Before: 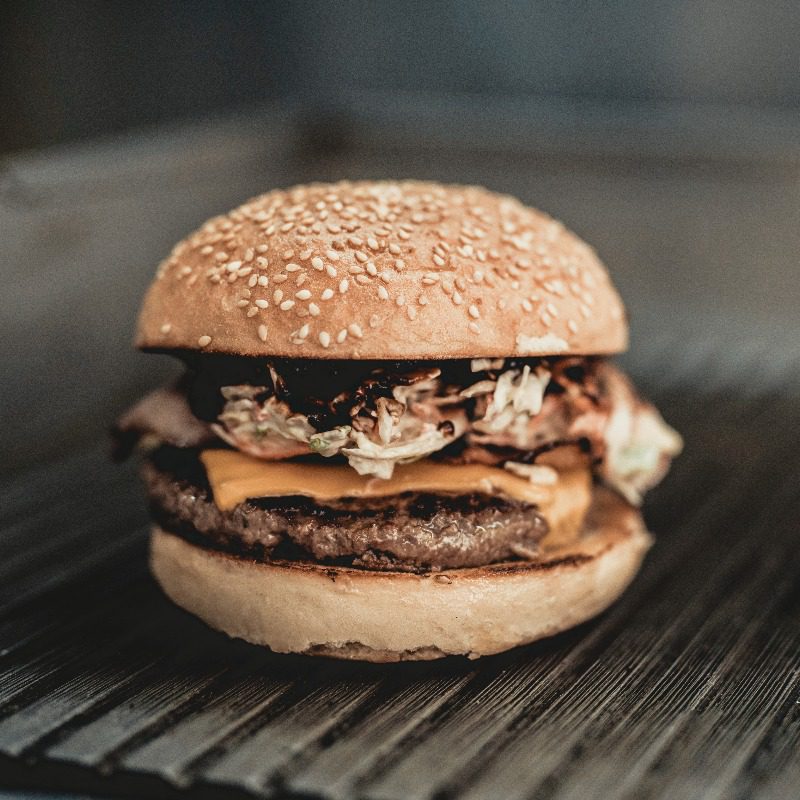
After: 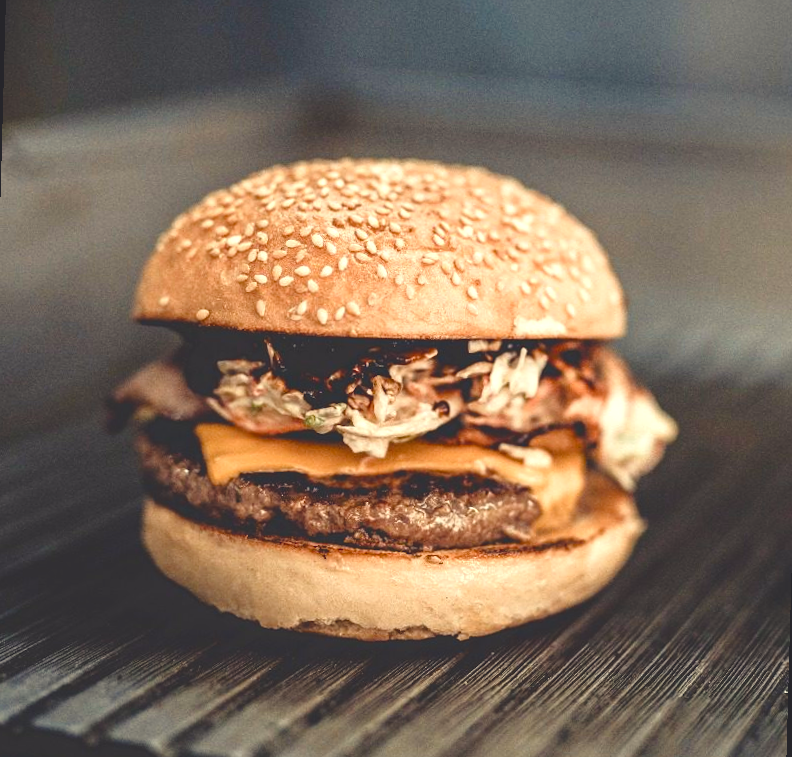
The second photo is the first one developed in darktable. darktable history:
color balance rgb: shadows lift › chroma 3%, shadows lift › hue 280.8°, power › hue 330°, highlights gain › chroma 3%, highlights gain › hue 75.6°, global offset › luminance 2%, perceptual saturation grading › global saturation 20%, perceptual saturation grading › highlights -25%, perceptual saturation grading › shadows 50%, global vibrance 20.33%
exposure: black level correction 0.001, exposure 0.5 EV, compensate exposure bias true, compensate highlight preservation false
rotate and perspective: rotation 1.57°, crop left 0.018, crop right 0.982, crop top 0.039, crop bottom 0.961
